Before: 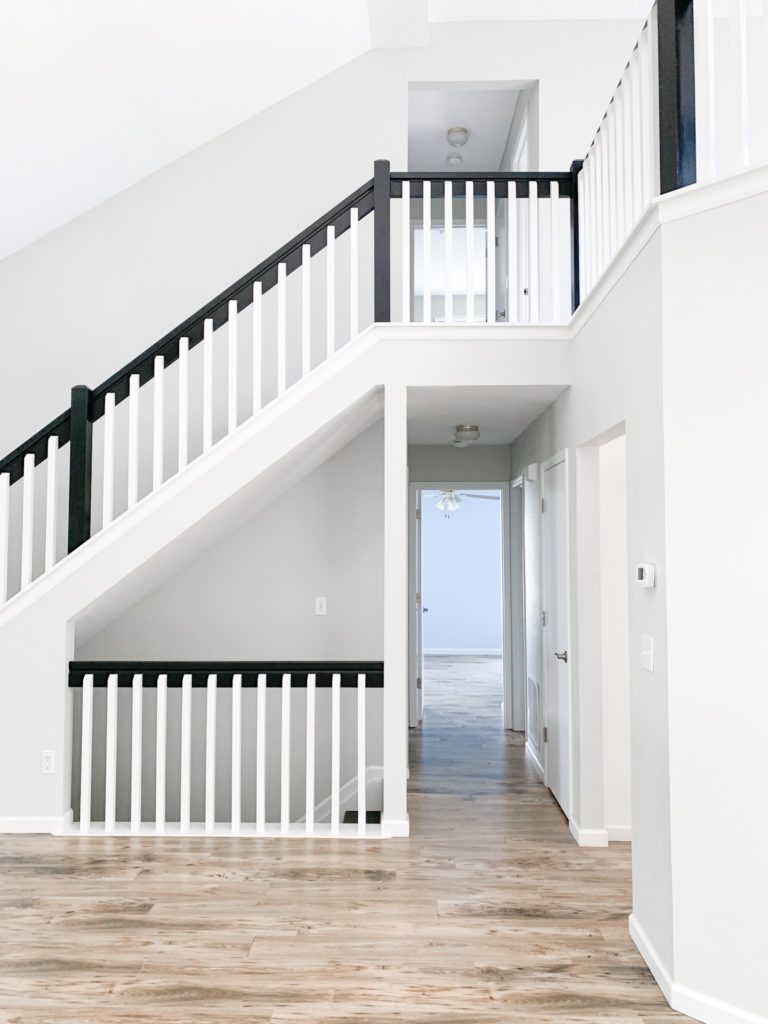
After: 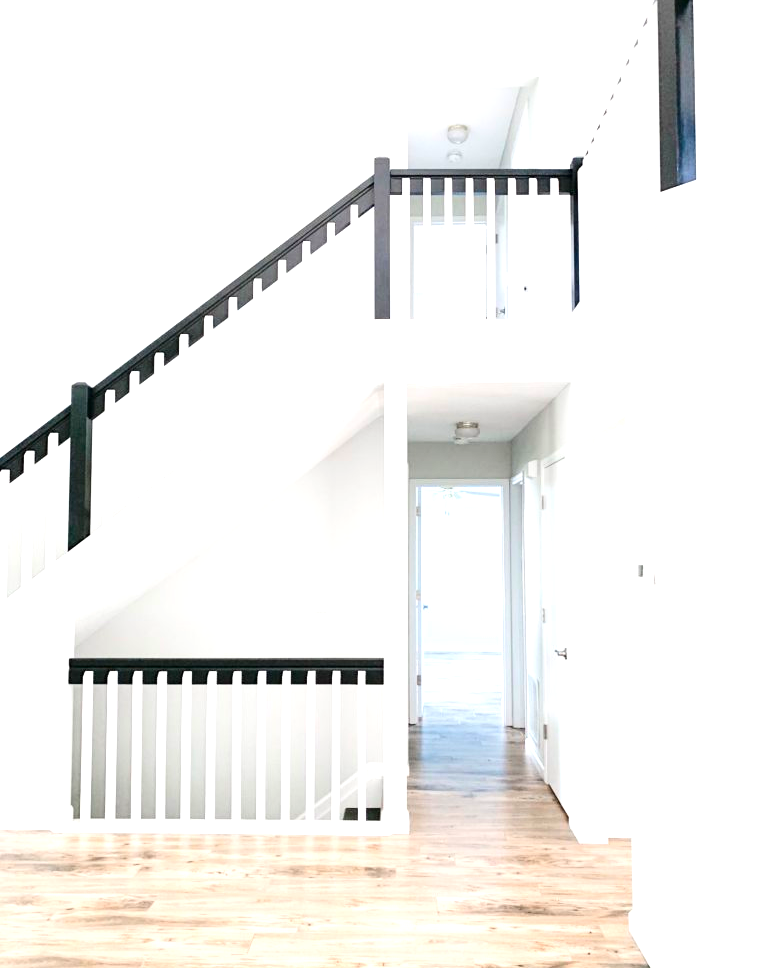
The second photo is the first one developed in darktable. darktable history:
exposure: black level correction 0.001, exposure 0.957 EV, compensate highlight preservation false
crop: top 0.375%, right 0.258%, bottom 5.061%
contrast brightness saturation: contrast 0.148, brightness 0.051
